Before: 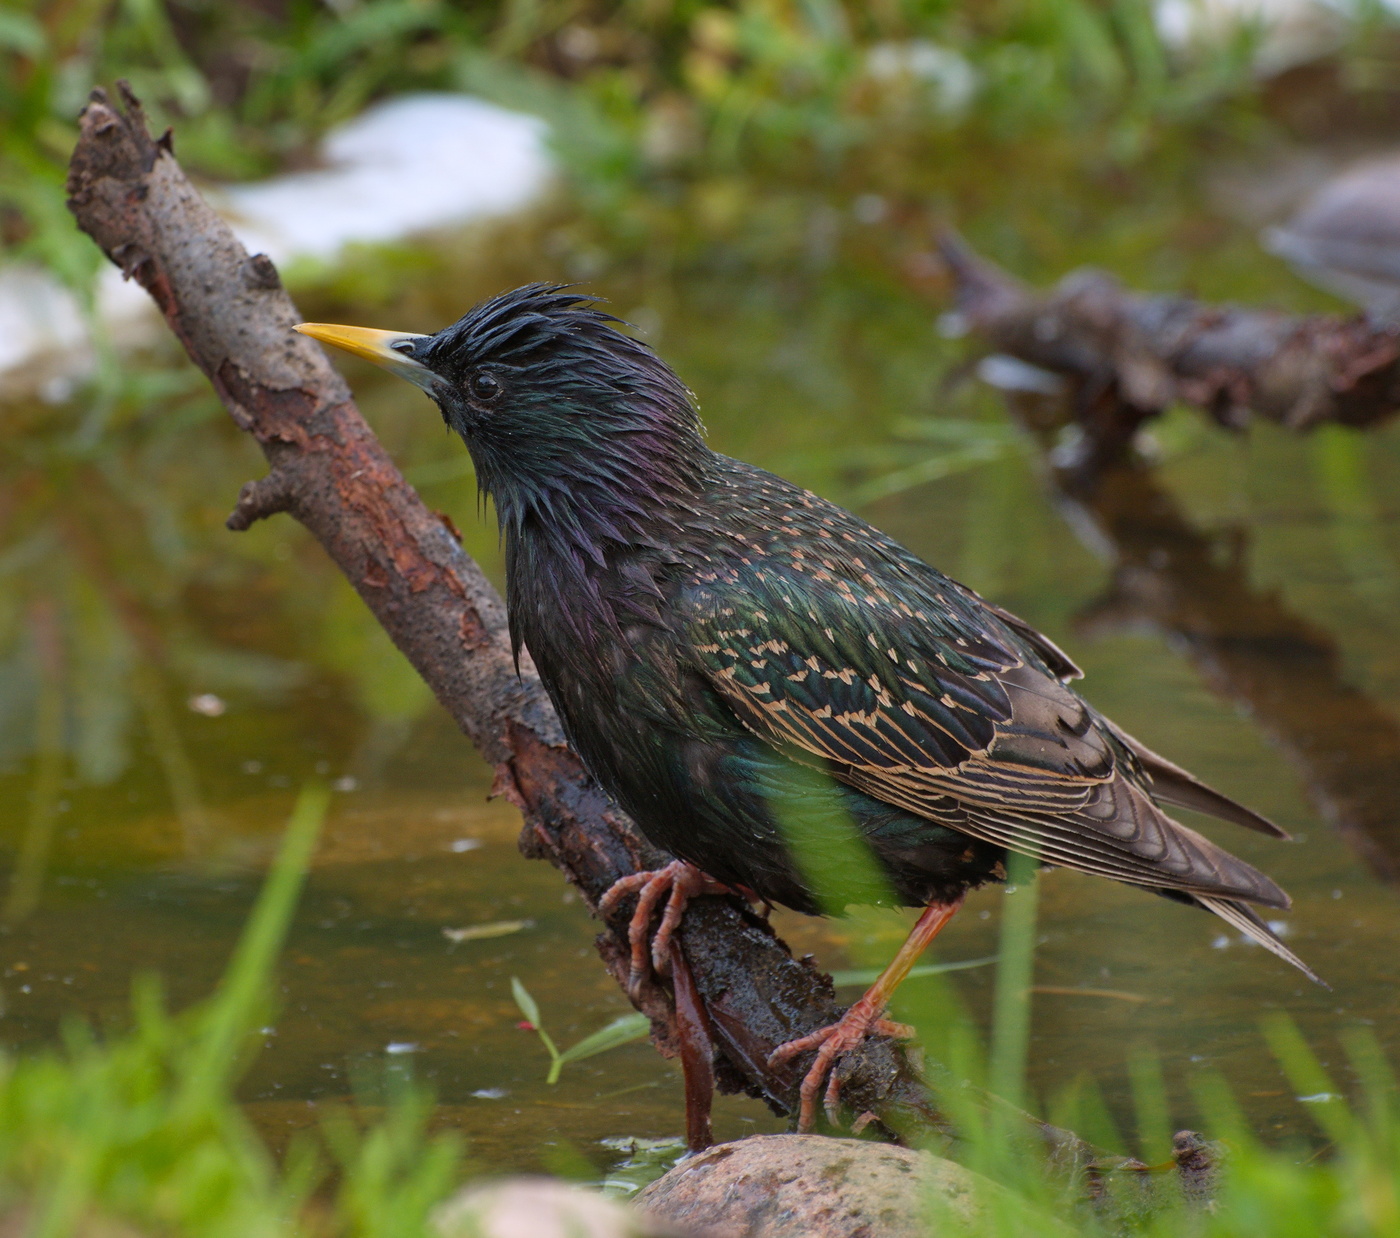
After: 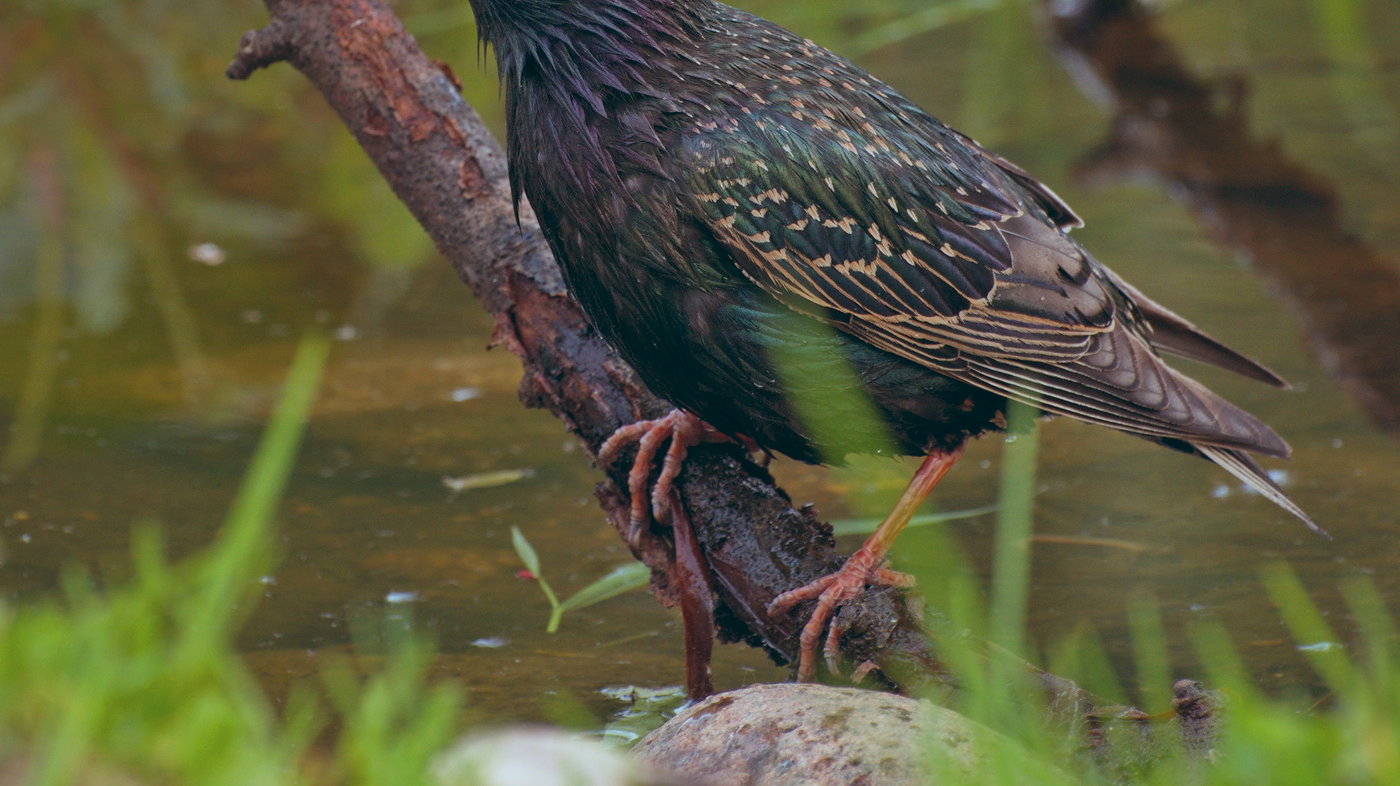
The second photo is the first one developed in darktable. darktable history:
crop and rotate: top 36.435%
color balance: lift [1.003, 0.993, 1.001, 1.007], gamma [1.018, 1.072, 0.959, 0.928], gain [0.974, 0.873, 1.031, 1.127]
